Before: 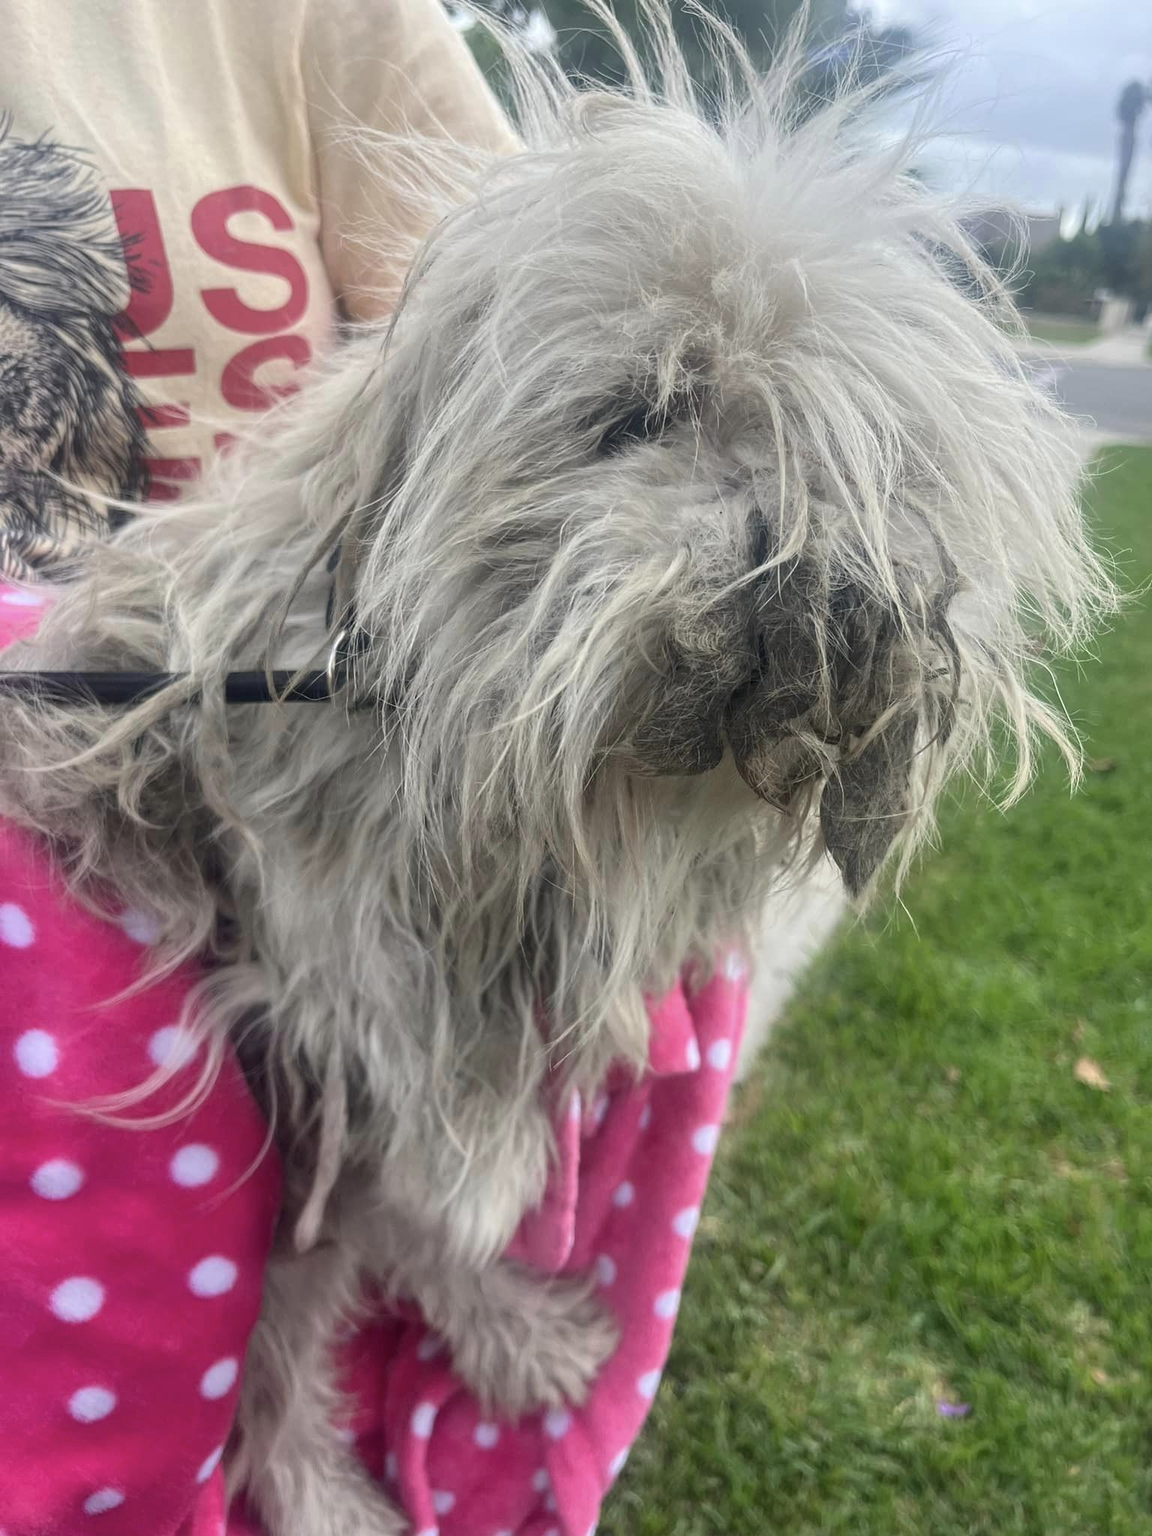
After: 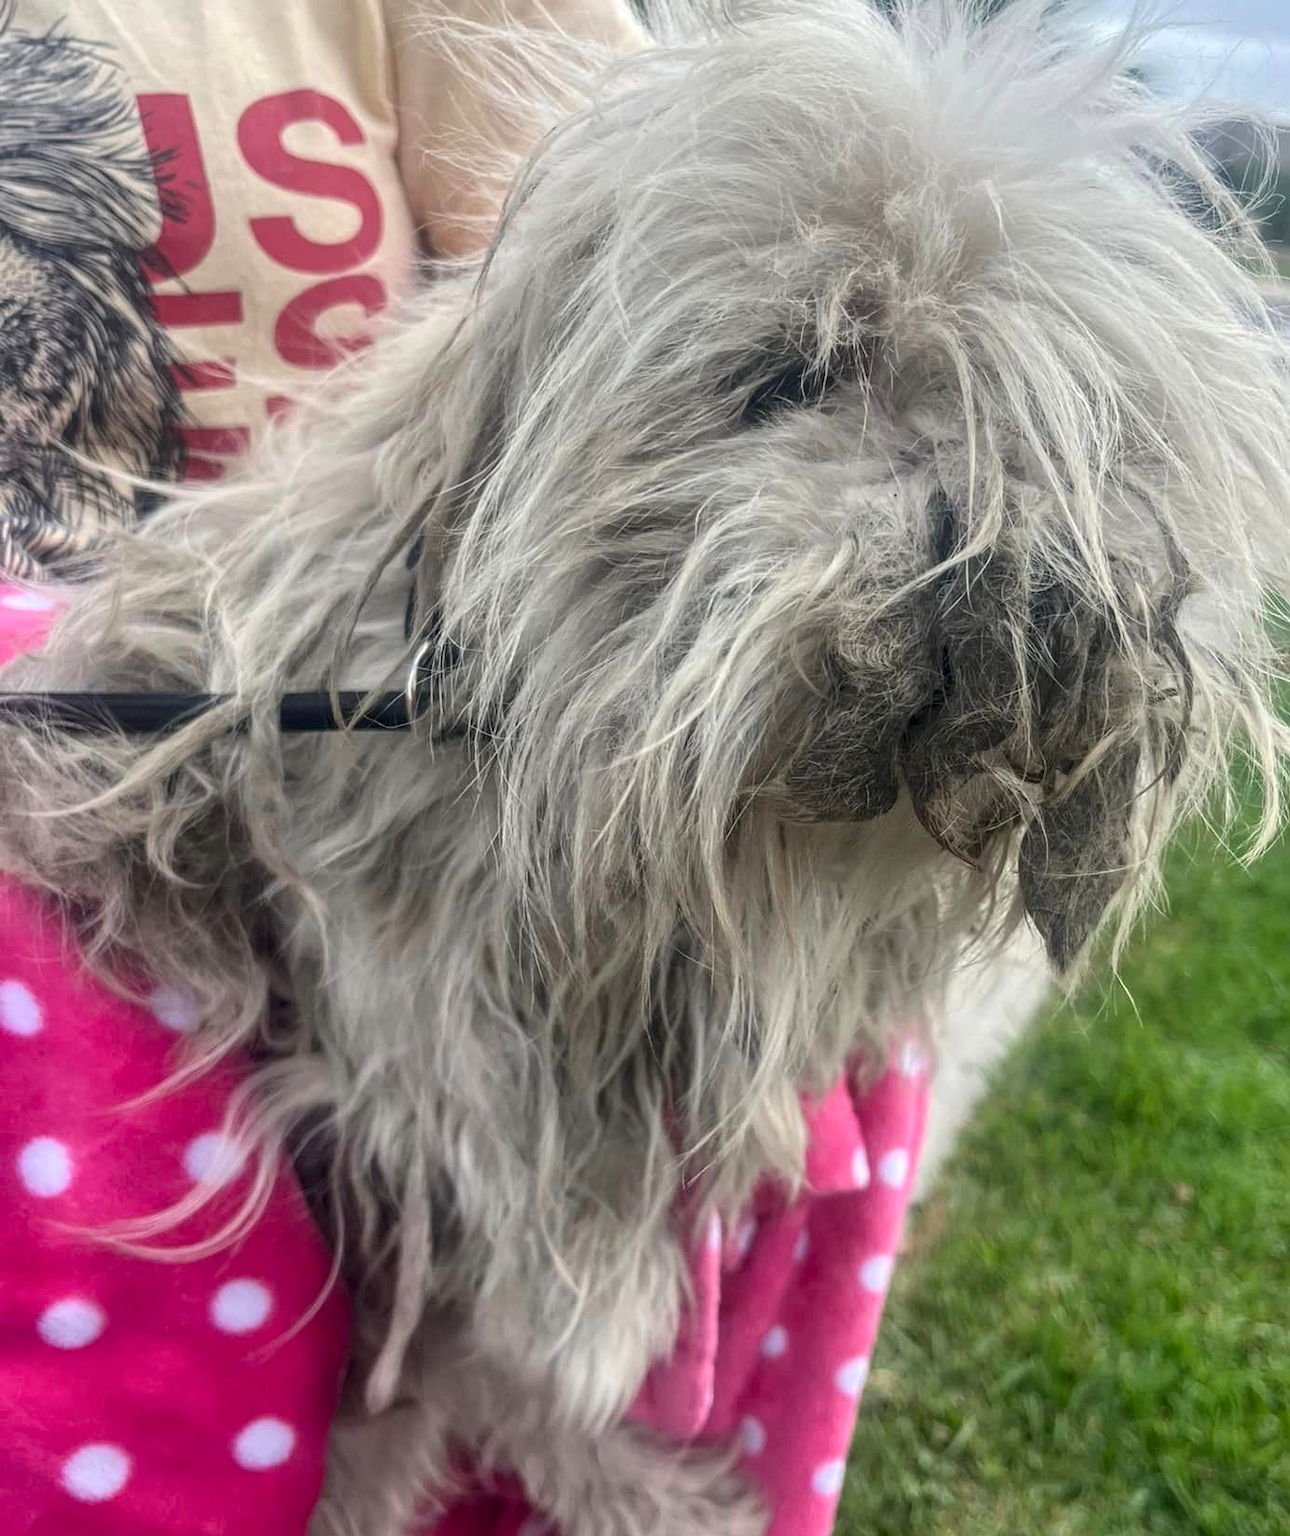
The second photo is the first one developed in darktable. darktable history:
local contrast: on, module defaults
crop: top 7.463%, right 9.793%, bottom 12.013%
